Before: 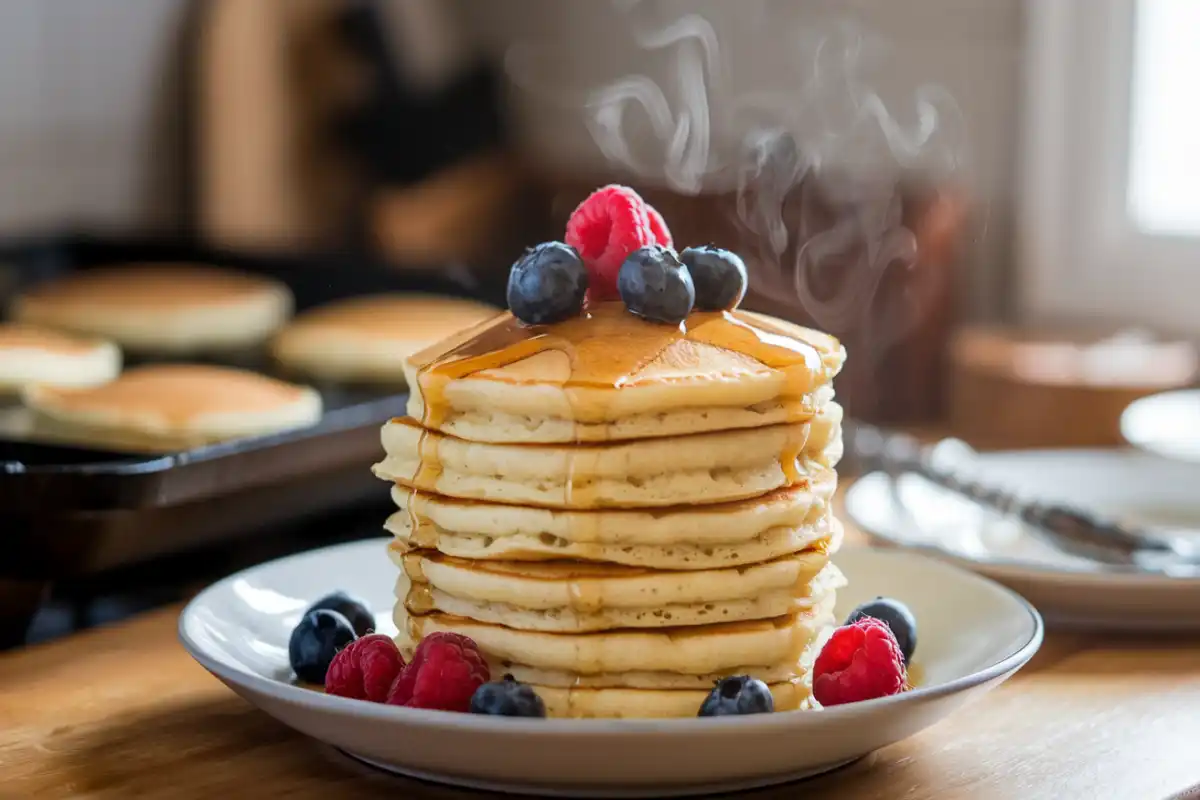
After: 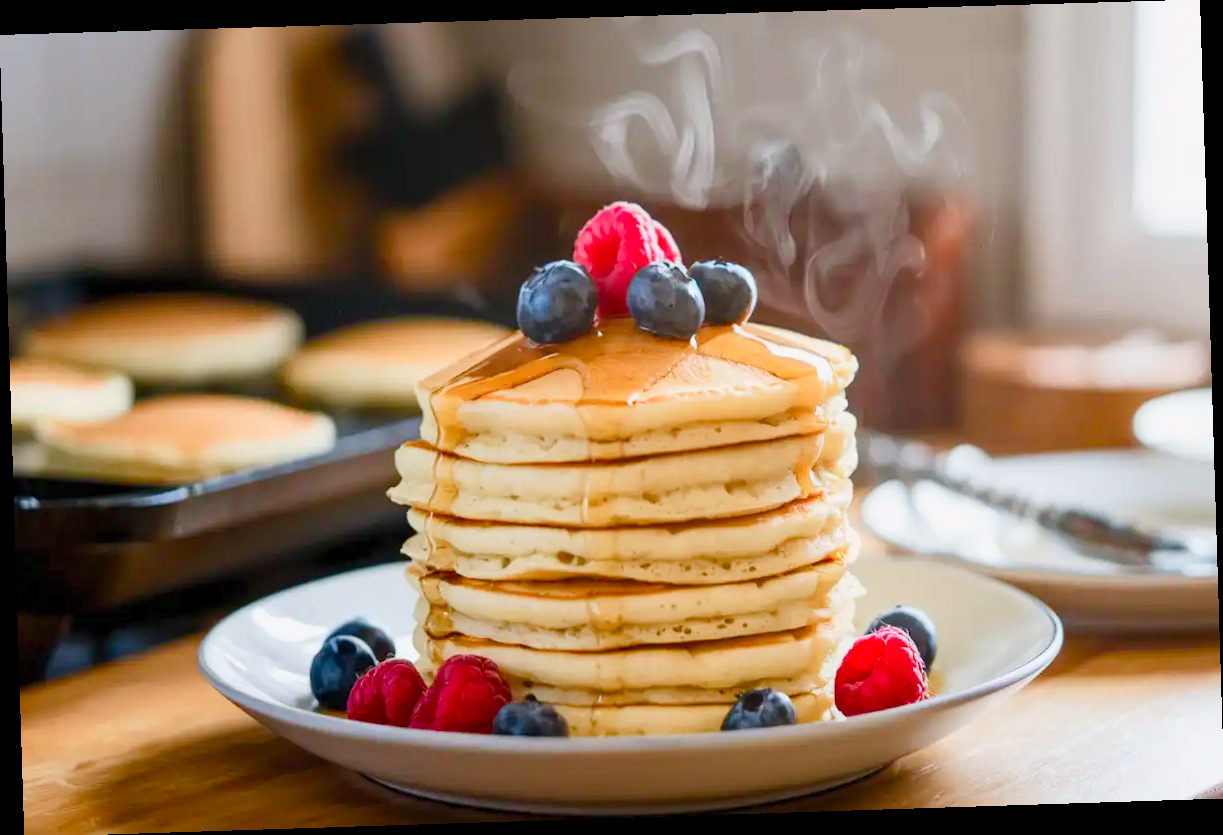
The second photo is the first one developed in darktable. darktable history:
levels: levels [0, 0.498, 1]
rotate and perspective: rotation -1.77°, lens shift (horizontal) 0.004, automatic cropping off
contrast brightness saturation: contrast 0.2, brightness 0.16, saturation 0.22
color balance rgb: shadows lift › chroma 1%, shadows lift › hue 113°, highlights gain › chroma 0.2%, highlights gain › hue 333°, perceptual saturation grading › global saturation 20%, perceptual saturation grading › highlights -50%, perceptual saturation grading › shadows 25%, contrast -10%
